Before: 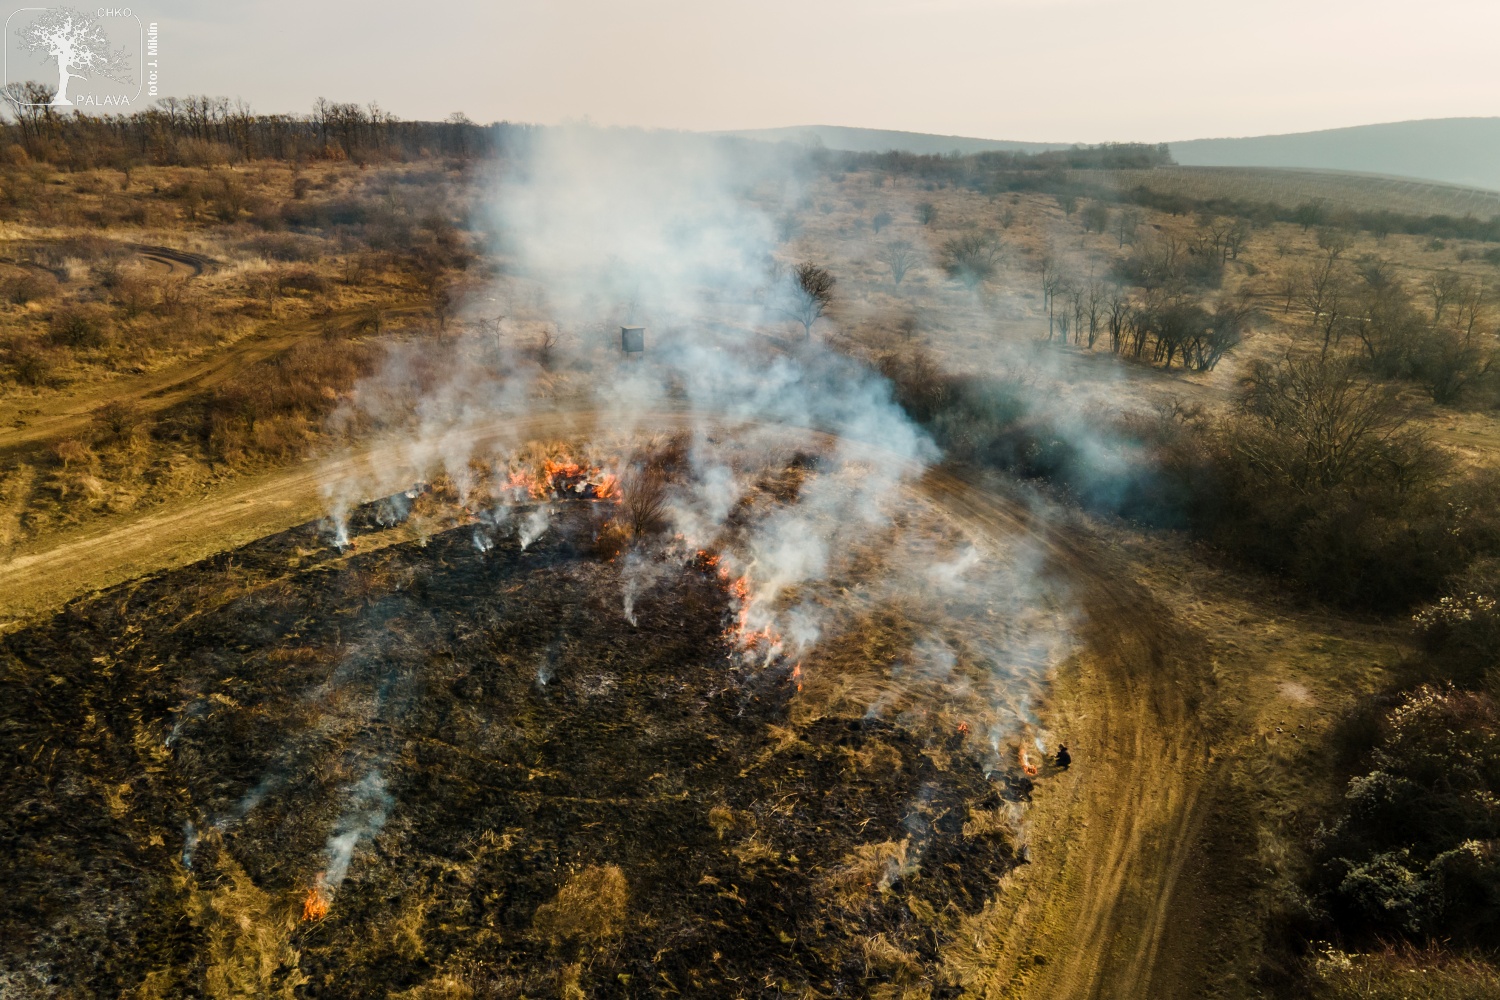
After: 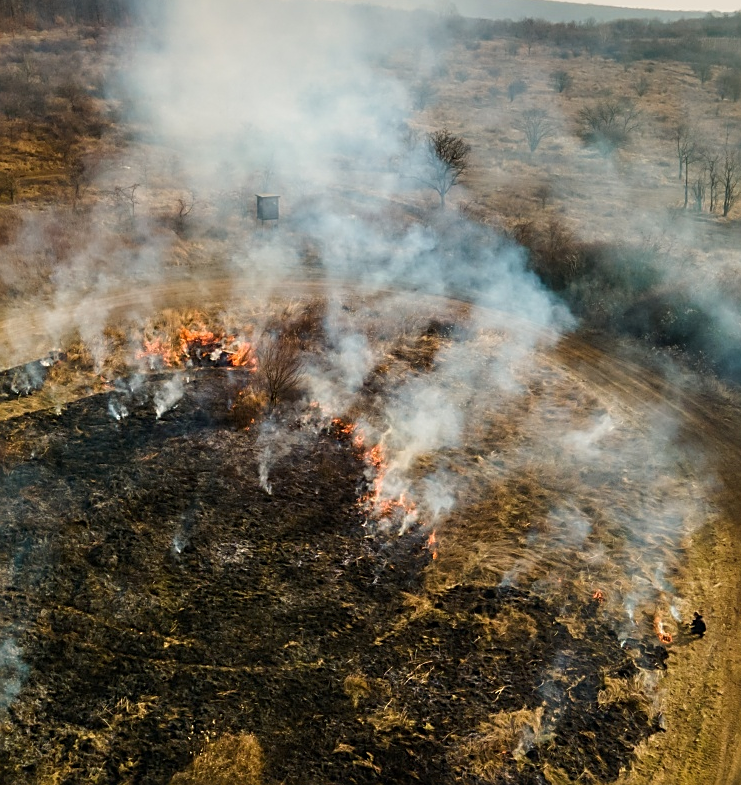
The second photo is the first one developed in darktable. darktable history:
crop and rotate: angle 0.02°, left 24.353%, top 13.219%, right 26.156%, bottom 8.224%
rgb levels: preserve colors max RGB
sharpen: on, module defaults
